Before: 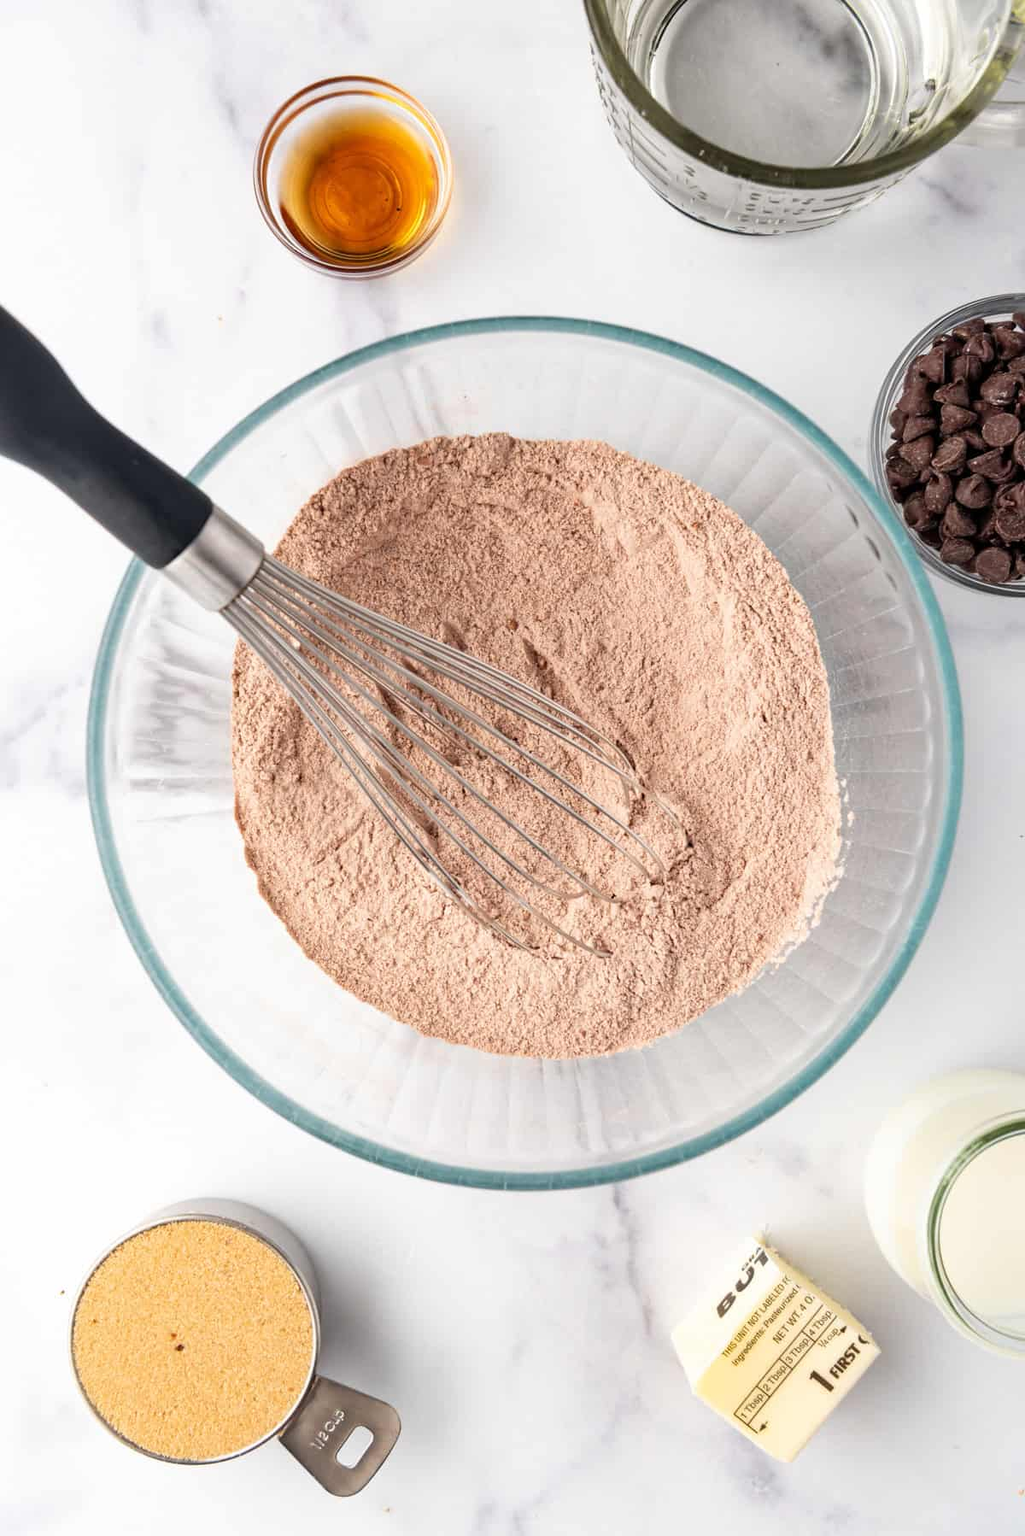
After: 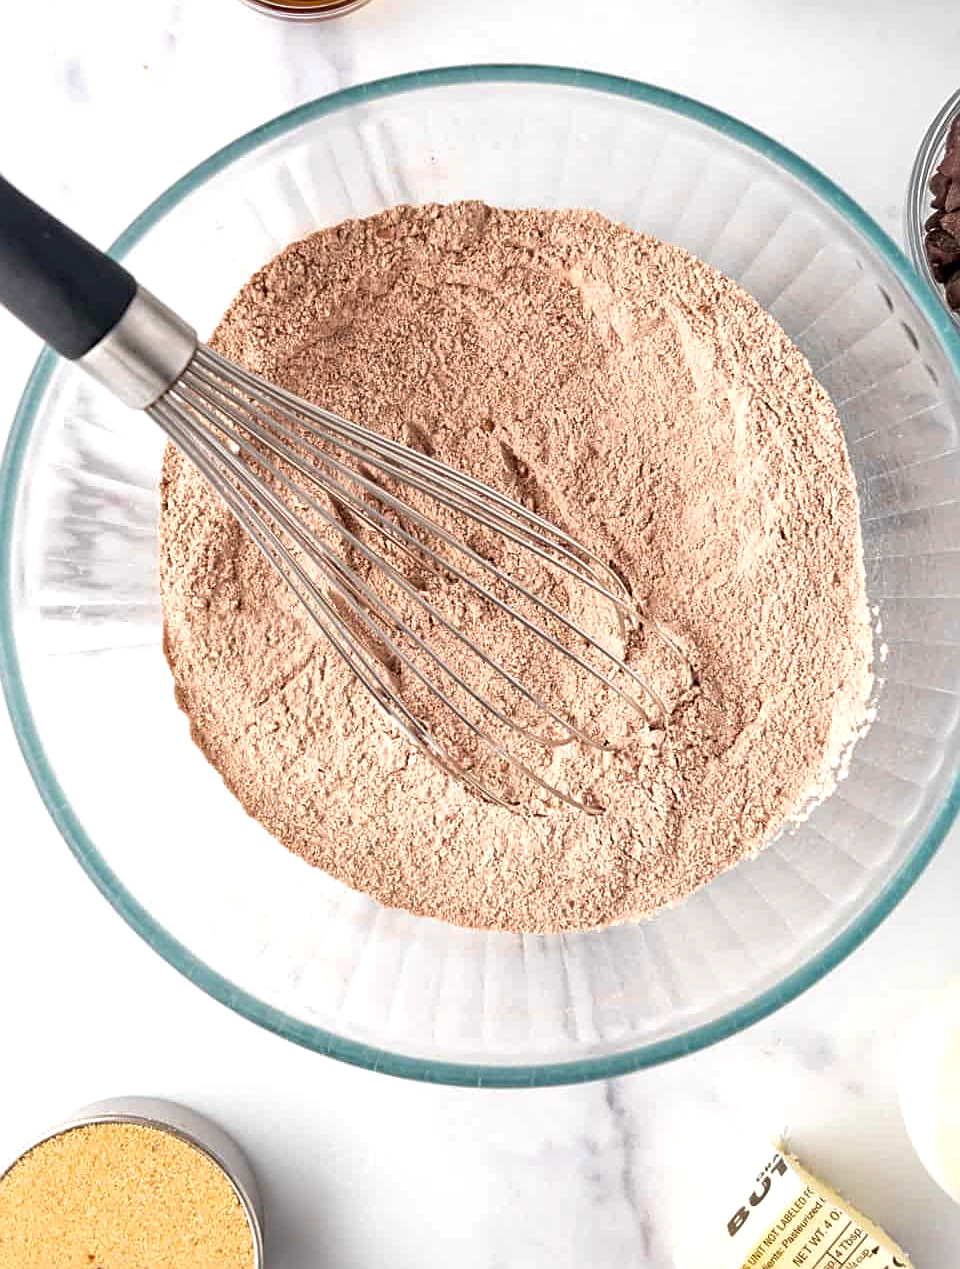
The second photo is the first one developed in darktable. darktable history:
crop: left 9.341%, top 17.045%, right 10.579%, bottom 12.349%
exposure: exposure 0.132 EV, compensate highlight preservation false
local contrast: mode bilateral grid, contrast 20, coarseness 49, detail 141%, midtone range 0.2
velvia: strength 14.46%
sharpen: on, module defaults
